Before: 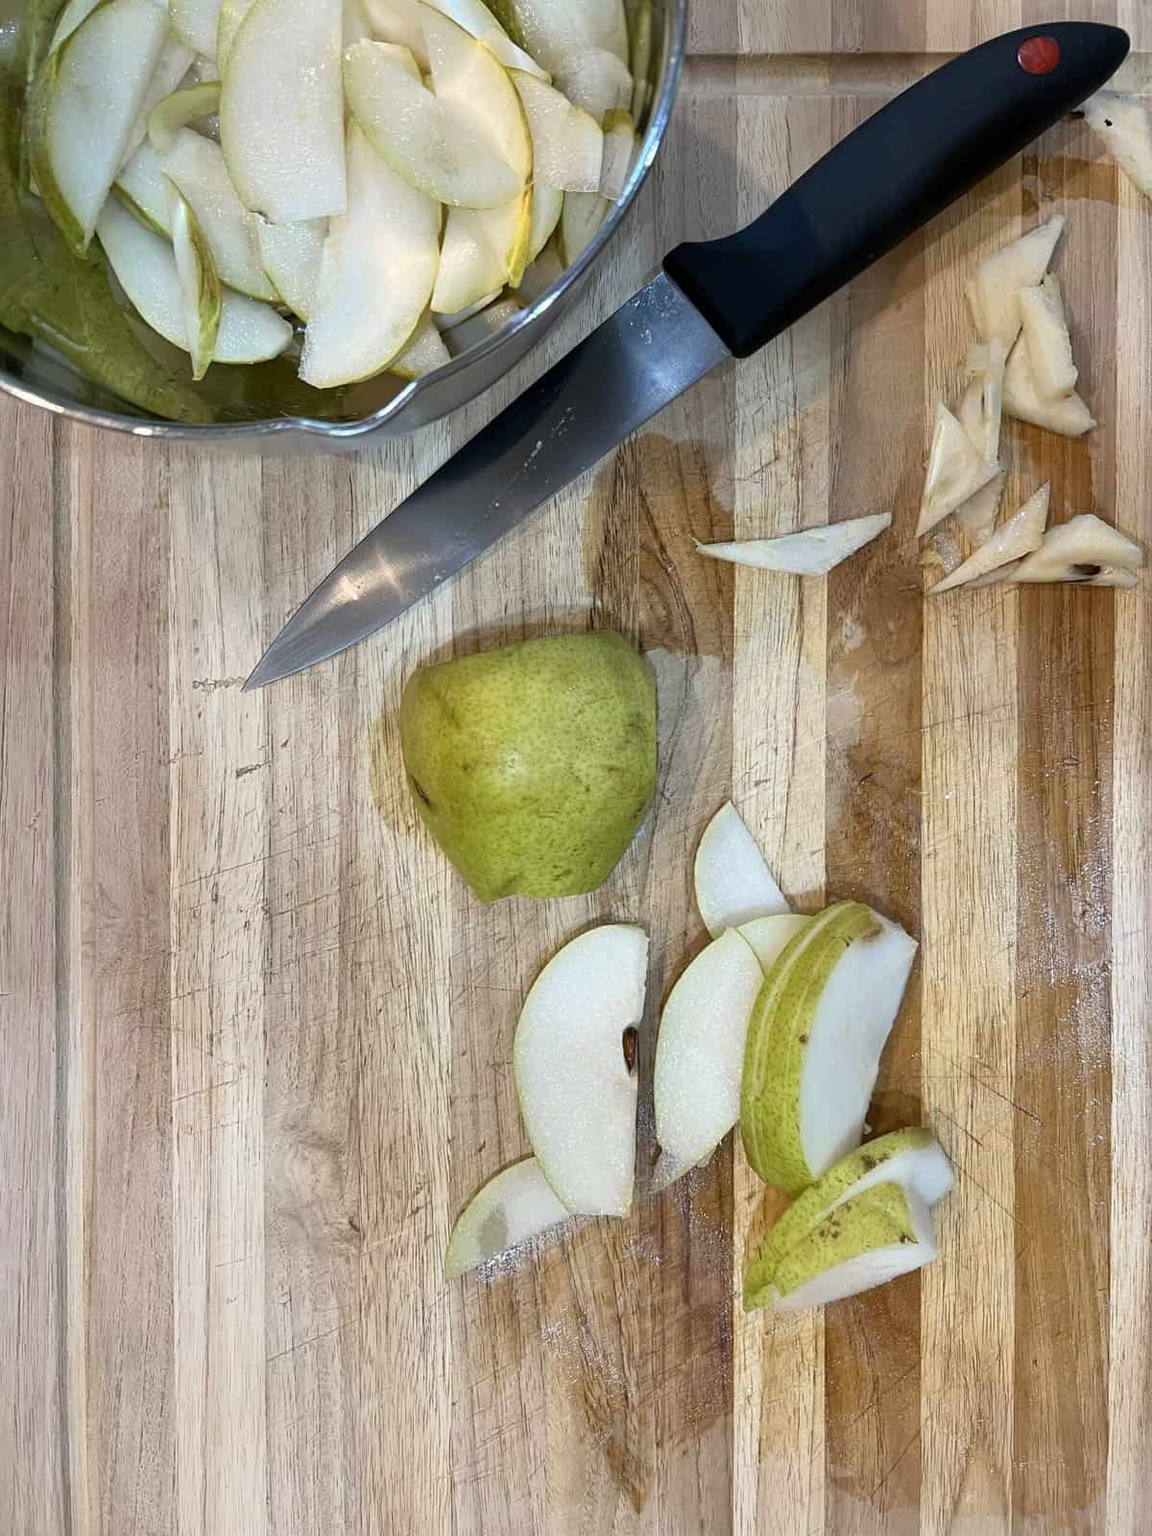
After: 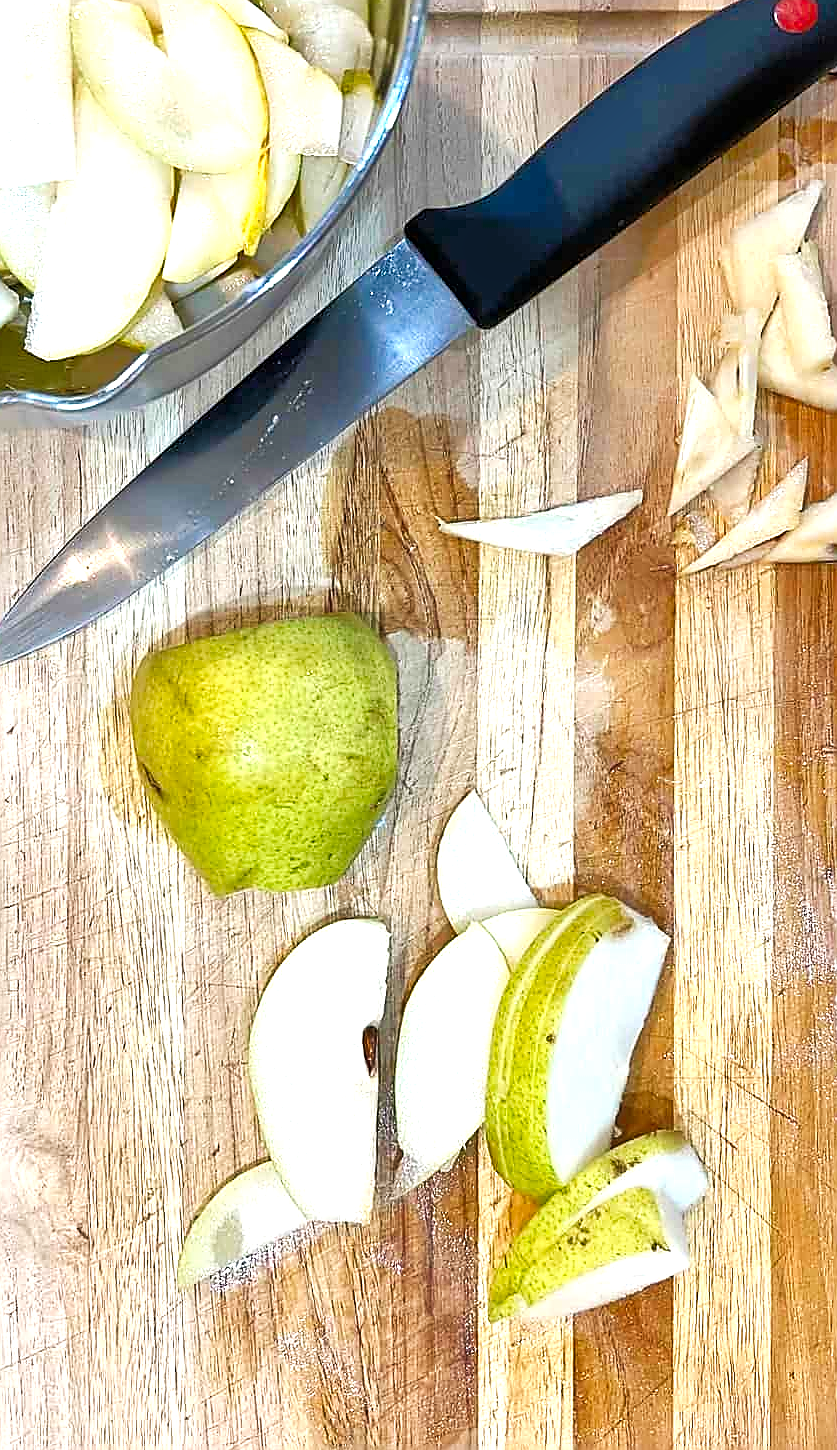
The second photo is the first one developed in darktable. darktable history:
crop and rotate: left 23.841%, top 2.79%, right 6.339%, bottom 6.523%
tone equalizer: -7 EV 0.156 EV, -6 EV 0.562 EV, -5 EV 1.14 EV, -4 EV 1.32 EV, -3 EV 1.17 EV, -2 EV 0.6 EV, -1 EV 0.167 EV
exposure: exposure 0.942 EV, compensate highlight preservation false
sharpen: radius 1.394, amount 1.238, threshold 0.741
tone curve: curves: ch0 [(0, 0) (0.227, 0.17) (0.766, 0.774) (1, 1)]; ch1 [(0, 0) (0.114, 0.127) (0.437, 0.452) (0.498, 0.495) (0.579, 0.576) (1, 1)]; ch2 [(0, 0) (0.233, 0.259) (0.493, 0.492) (0.568, 0.579) (1, 1)], preserve colors none
